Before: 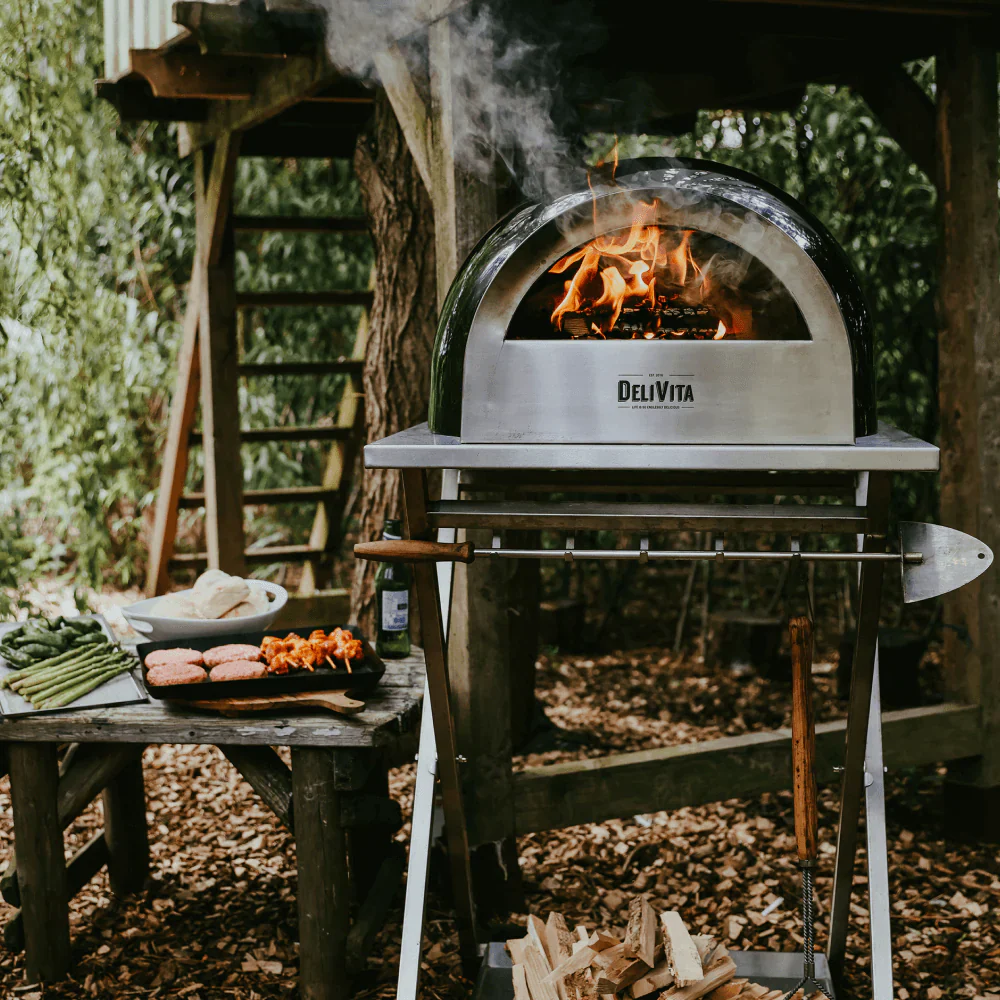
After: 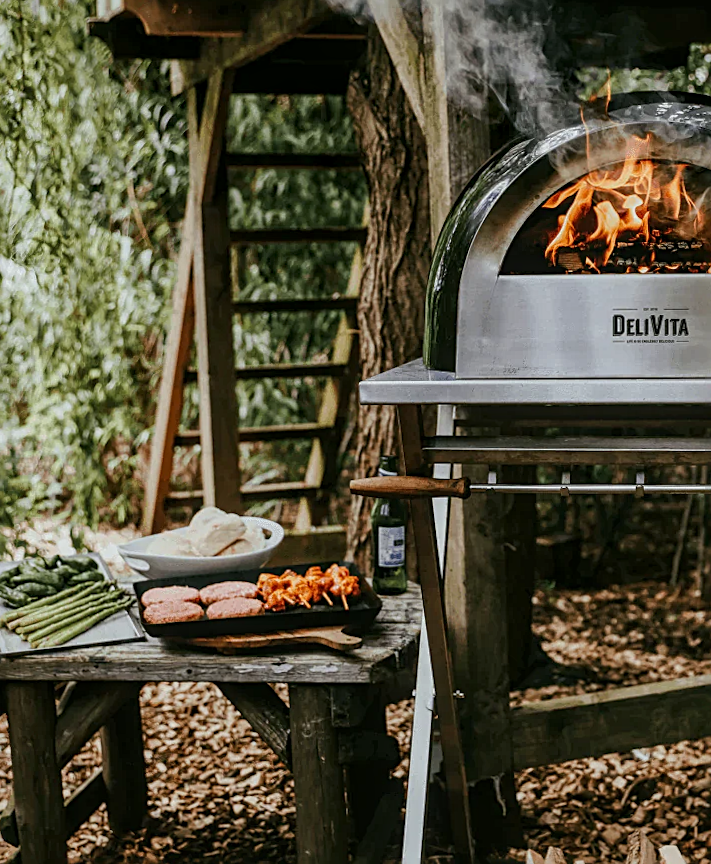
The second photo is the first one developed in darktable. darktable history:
local contrast: on, module defaults
crop: top 5.803%, right 27.864%, bottom 5.804%
sharpen: radius 2.167, amount 0.381, threshold 0
rotate and perspective: rotation -0.45°, automatic cropping original format, crop left 0.008, crop right 0.992, crop top 0.012, crop bottom 0.988
